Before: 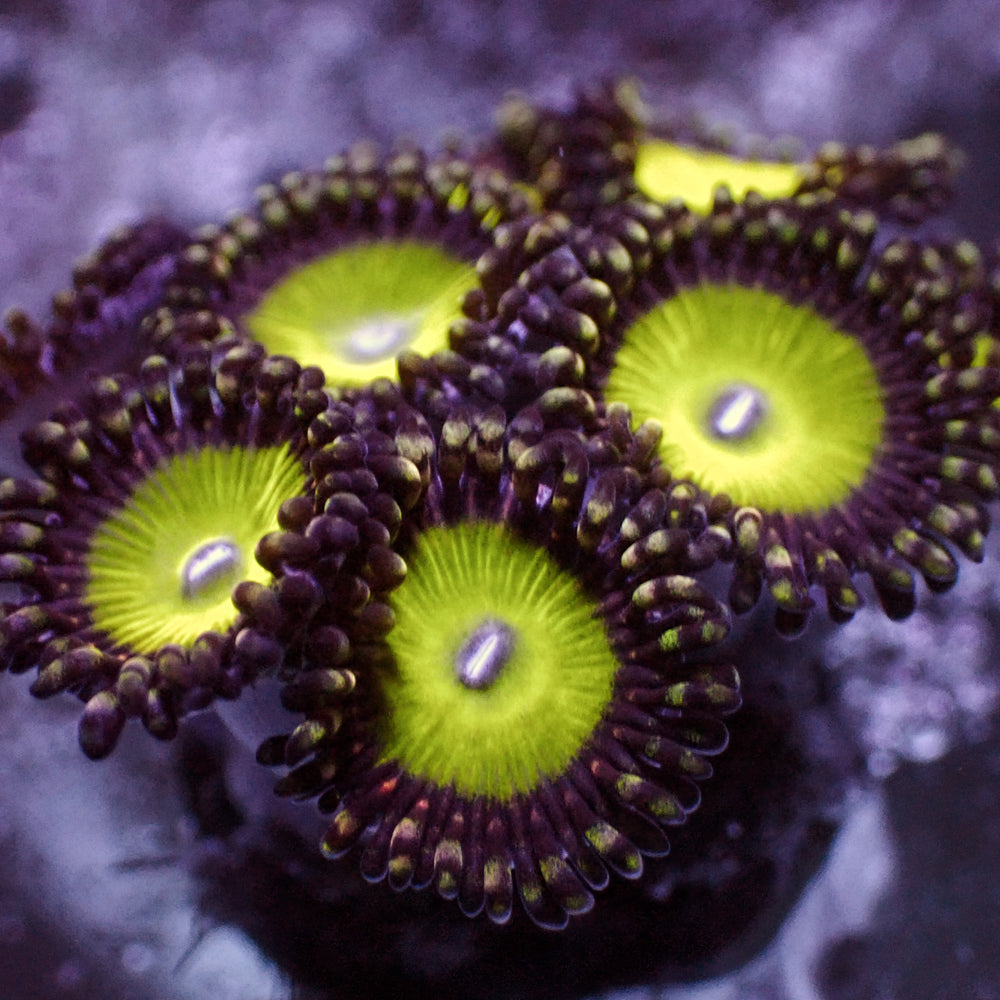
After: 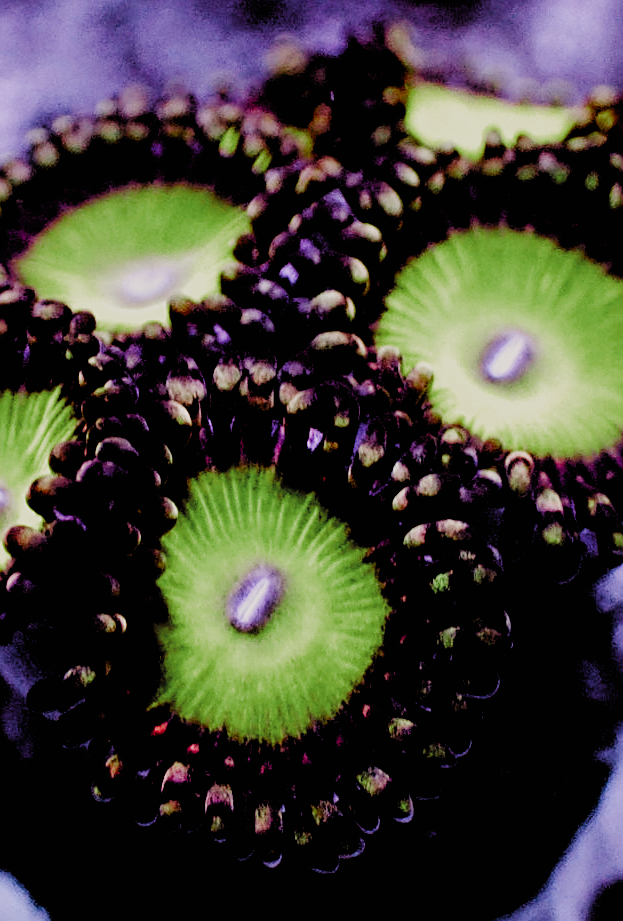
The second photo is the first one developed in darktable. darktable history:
crop and rotate: left 22.918%, top 5.629%, right 14.711%, bottom 2.247%
filmic rgb: black relative exposure -2.85 EV, white relative exposure 4.56 EV, hardness 1.77, contrast 1.25, preserve chrominance no, color science v5 (2021)
sharpen: on, module defaults
white balance: red 1.066, blue 1.119
color zones: curves: ch0 [(0, 0.466) (0.128, 0.466) (0.25, 0.5) (0.375, 0.456) (0.5, 0.5) (0.625, 0.5) (0.737, 0.652) (0.875, 0.5)]; ch1 [(0, 0.603) (0.125, 0.618) (0.261, 0.348) (0.372, 0.353) (0.497, 0.363) (0.611, 0.45) (0.731, 0.427) (0.875, 0.518) (0.998, 0.652)]; ch2 [(0, 0.559) (0.125, 0.451) (0.253, 0.564) (0.37, 0.578) (0.5, 0.466) (0.625, 0.471) (0.731, 0.471) (0.88, 0.485)]
